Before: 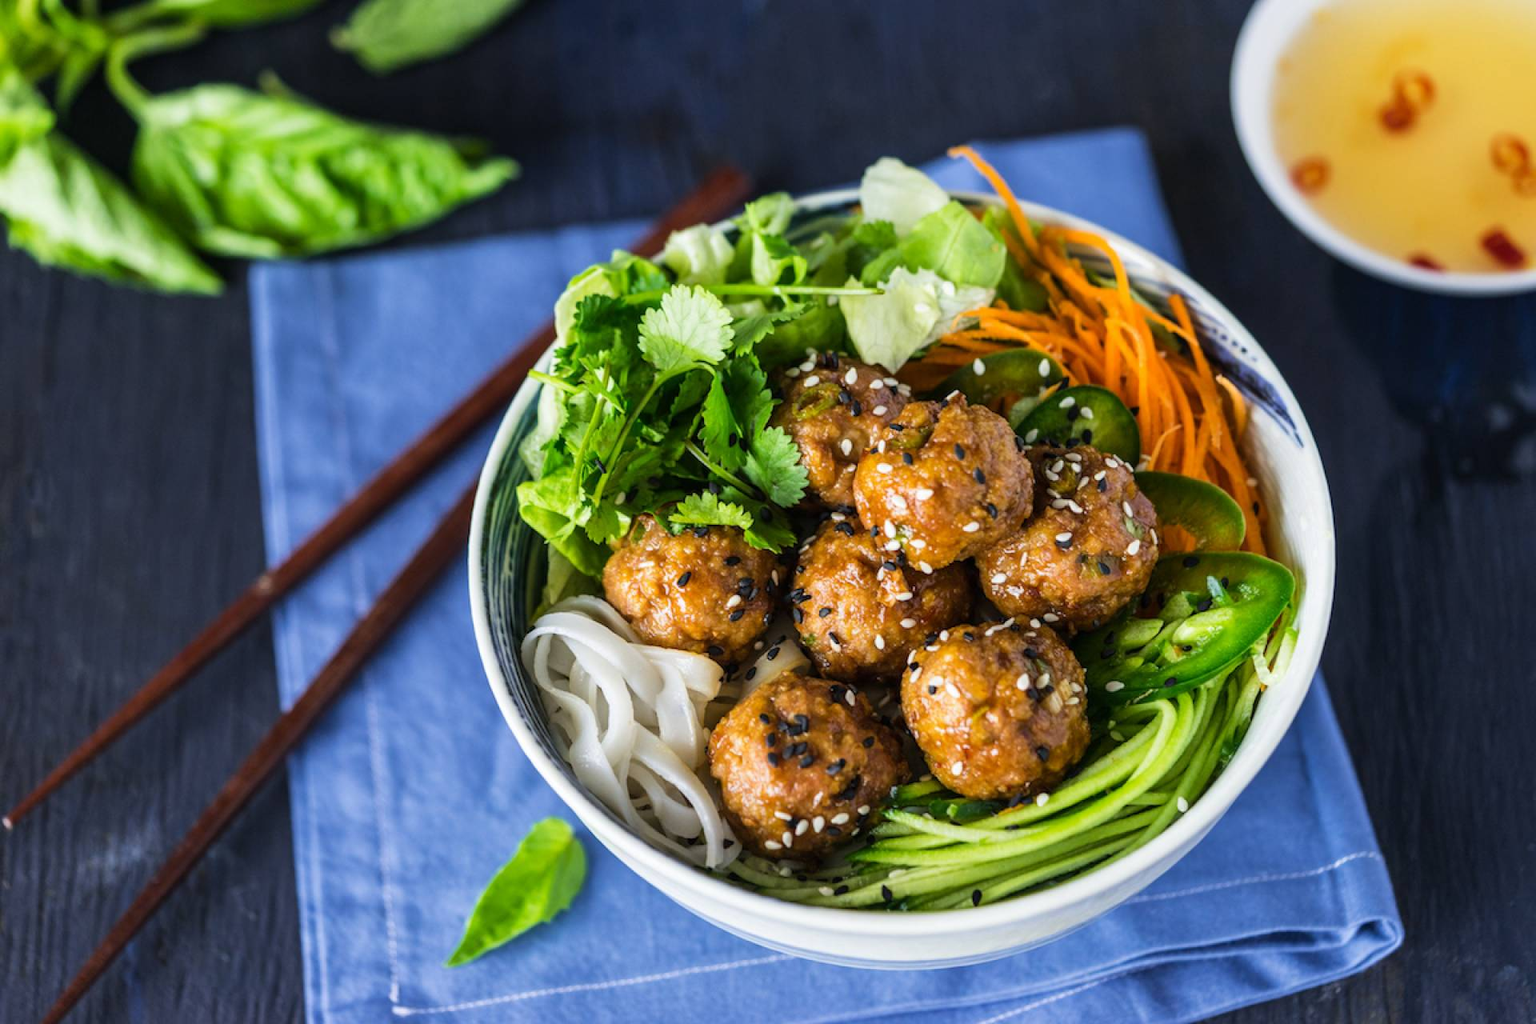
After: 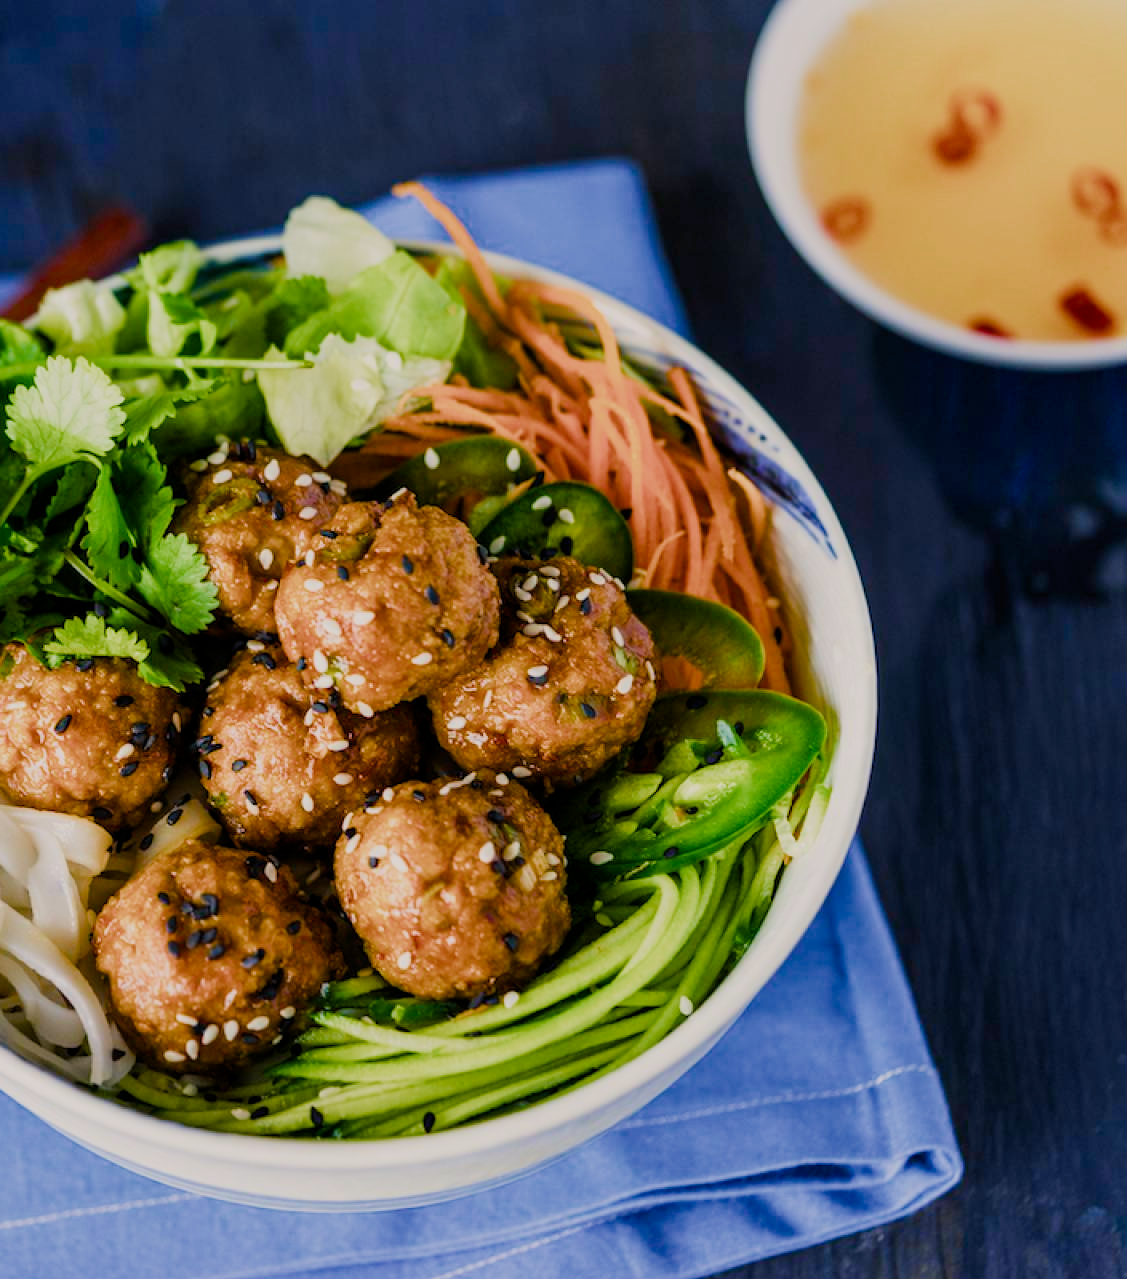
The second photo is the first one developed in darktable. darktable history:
color balance rgb: highlights gain › chroma 2.981%, highlights gain › hue 60.16°, perceptual saturation grading › global saturation 20%, perceptual saturation grading › highlights -14.164%, perceptual saturation grading › shadows 49.671%, global vibrance 32.645%
crop: left 41.264%
filmic rgb: middle gray luminance 18.35%, black relative exposure -11.13 EV, white relative exposure 3.74 EV, target black luminance 0%, hardness 5.83, latitude 56.71%, contrast 0.965, shadows ↔ highlights balance 49.71%, color science v4 (2020), contrast in shadows soft, contrast in highlights soft
